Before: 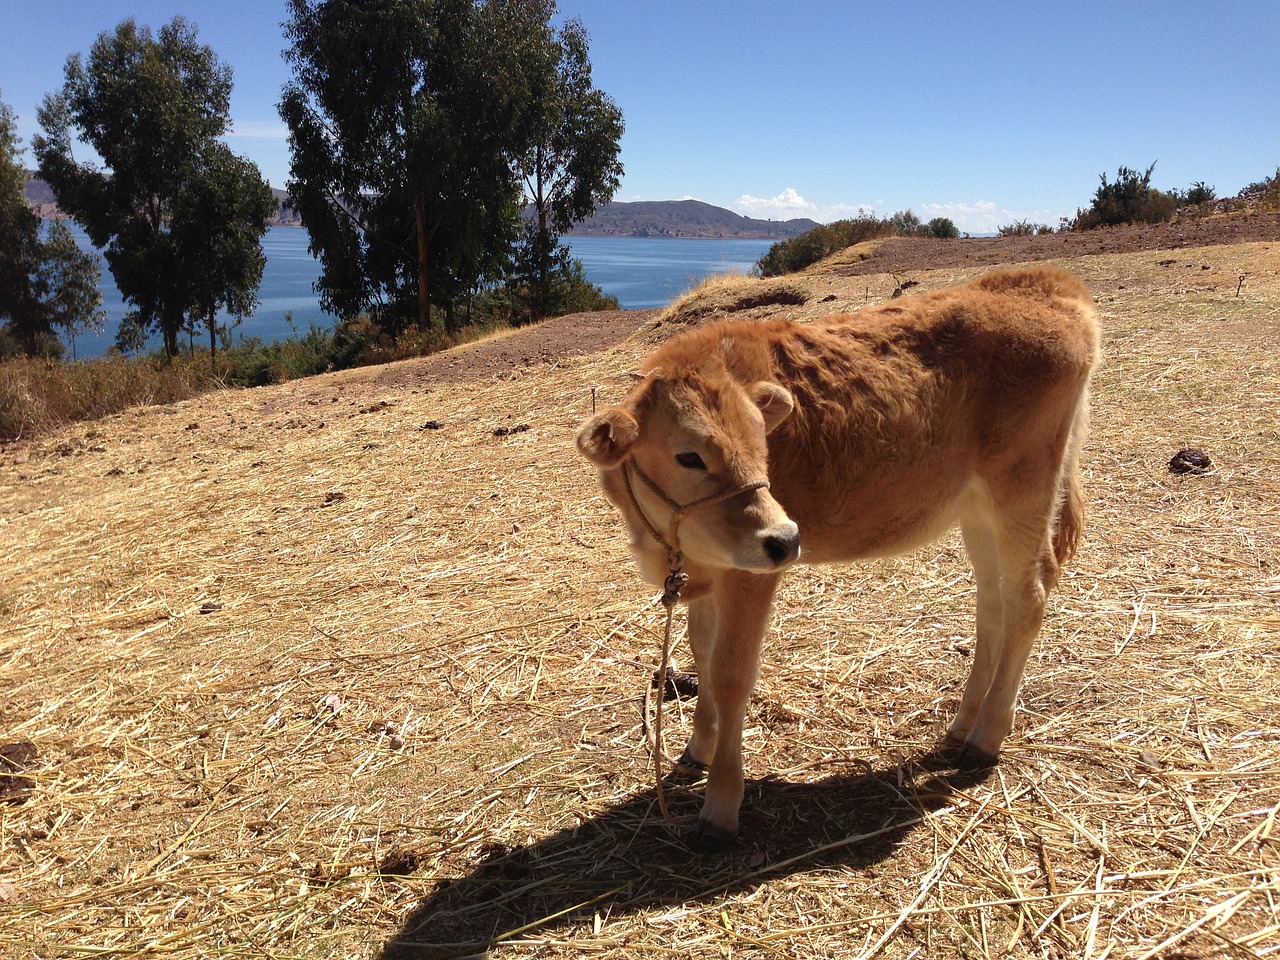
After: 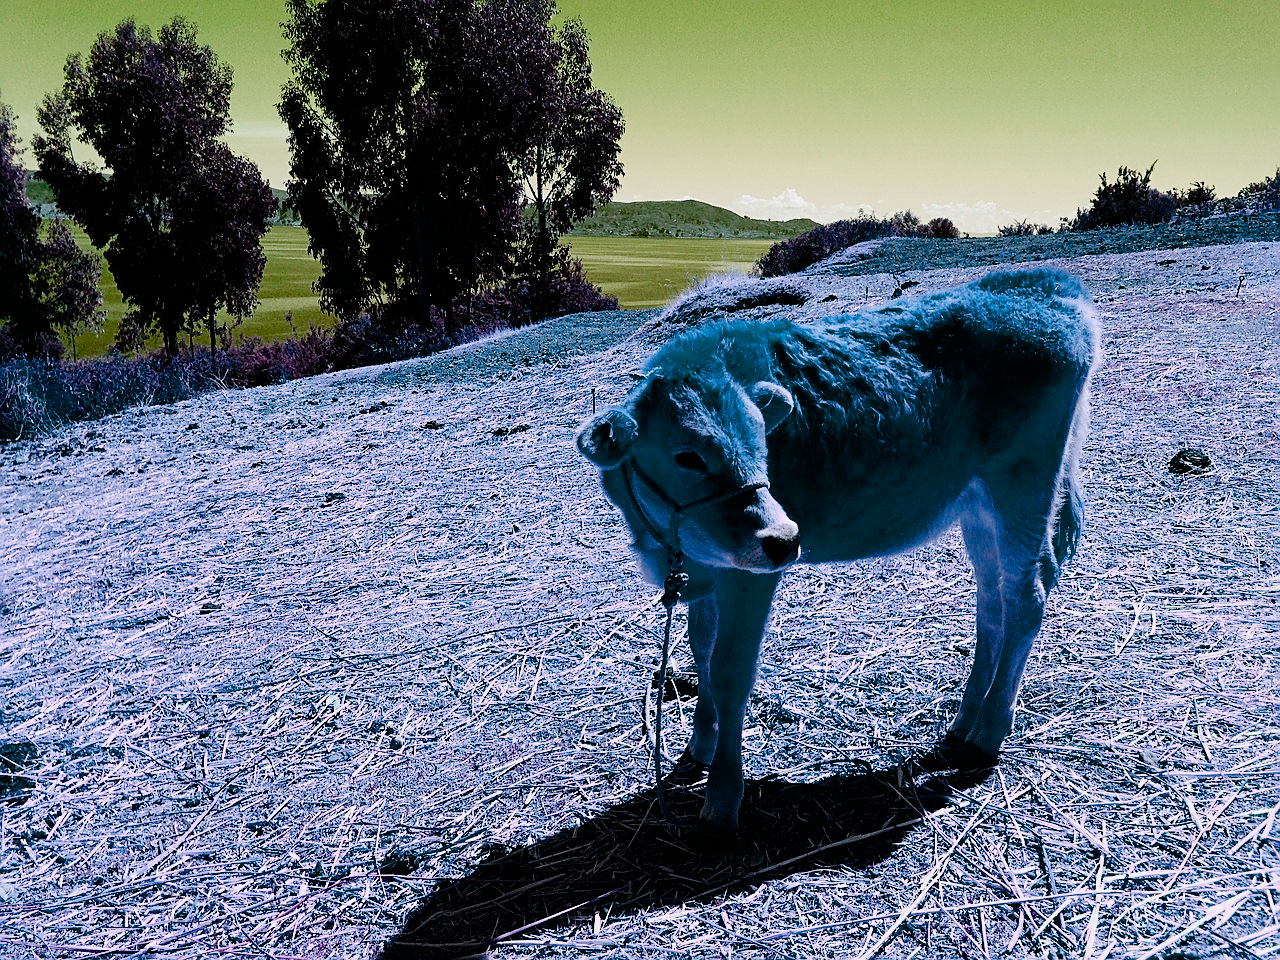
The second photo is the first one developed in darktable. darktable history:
filmic rgb: black relative exposure -7.65 EV, white relative exposure 4.56 EV, hardness 3.61
color balance rgb: perceptual saturation grading › global saturation 44.353%, perceptual saturation grading › highlights -50.252%, perceptual saturation grading › shadows 31.149%, hue shift -148.37°, contrast 34.845%, saturation formula JzAzBz (2021)
sharpen: on, module defaults
